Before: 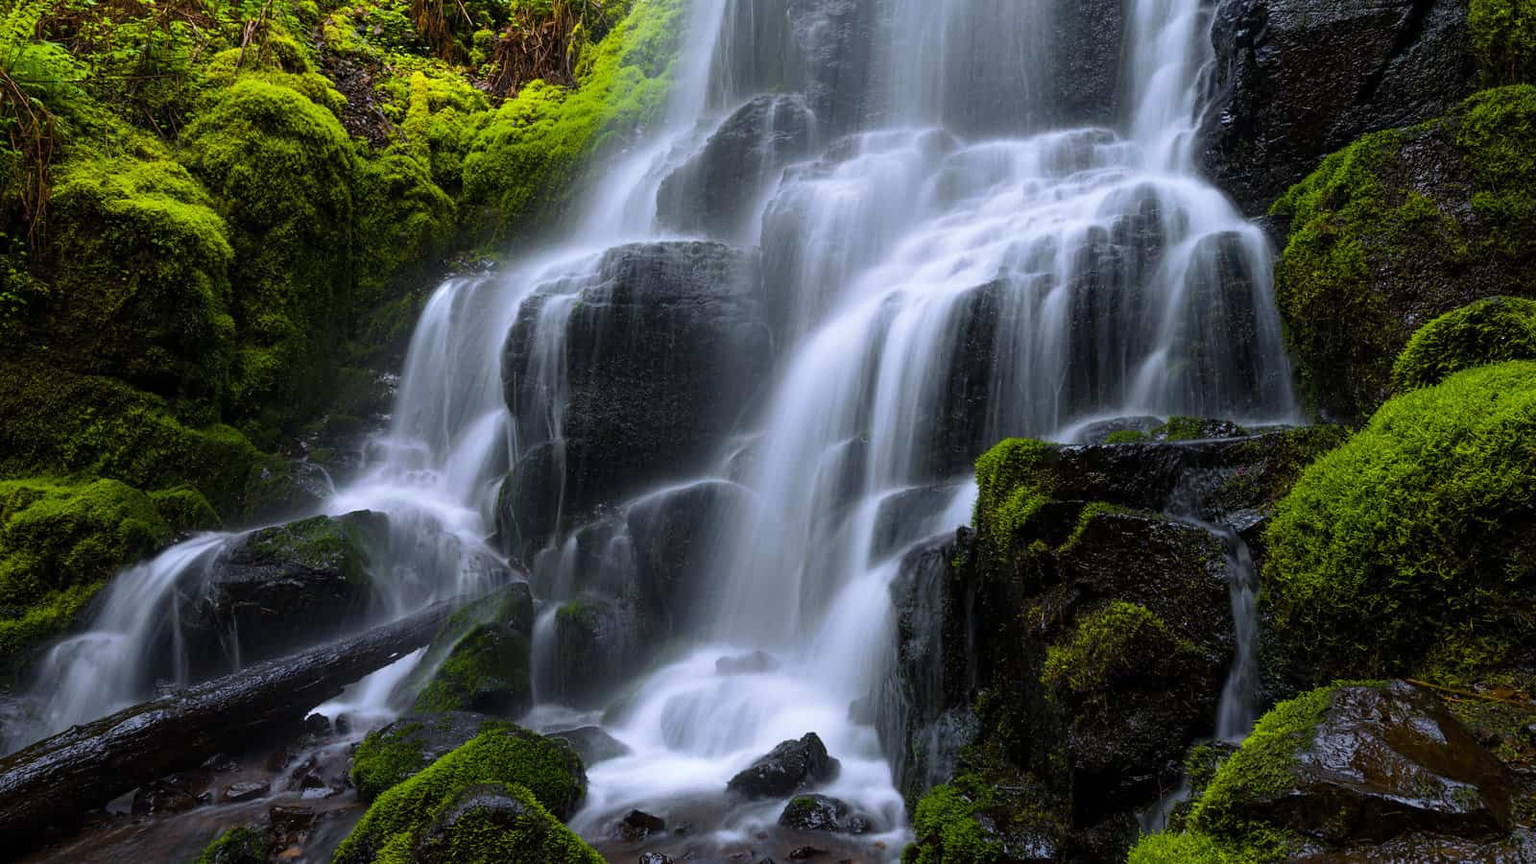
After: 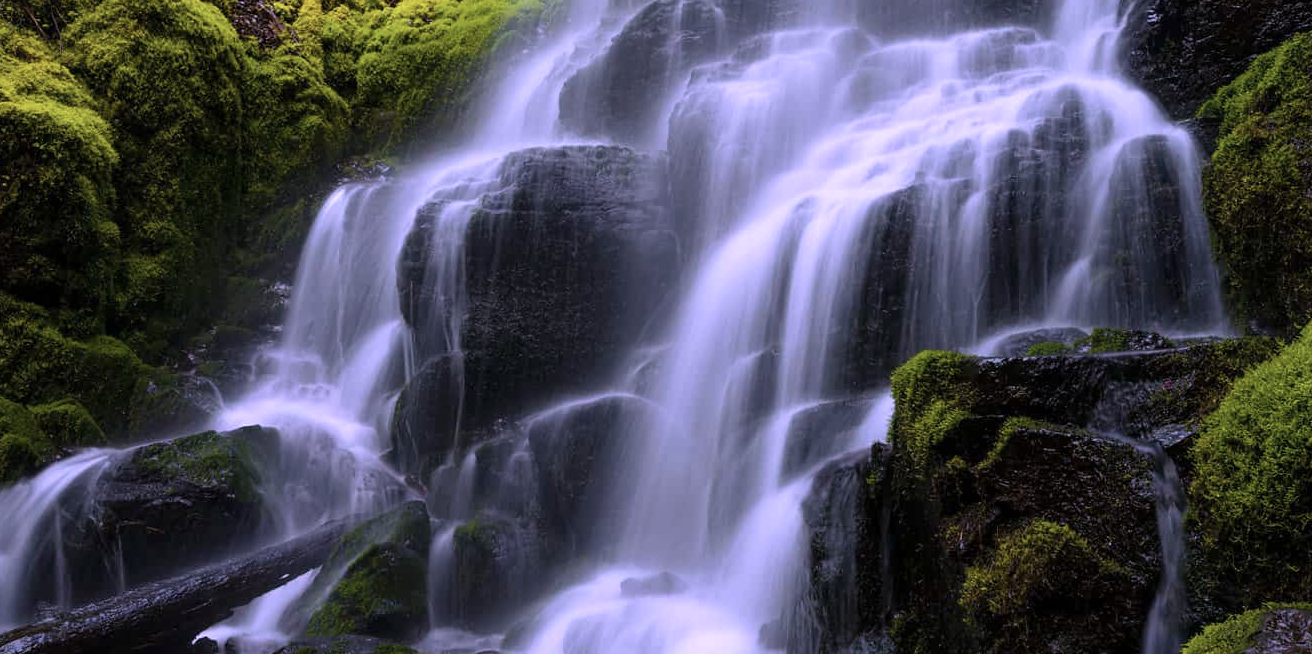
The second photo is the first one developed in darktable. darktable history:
exposure: compensate highlight preservation false
color correction: highlights a* 15.46, highlights b* -20.56
crop: left 7.856%, top 11.836%, right 10.12%, bottom 15.387%
